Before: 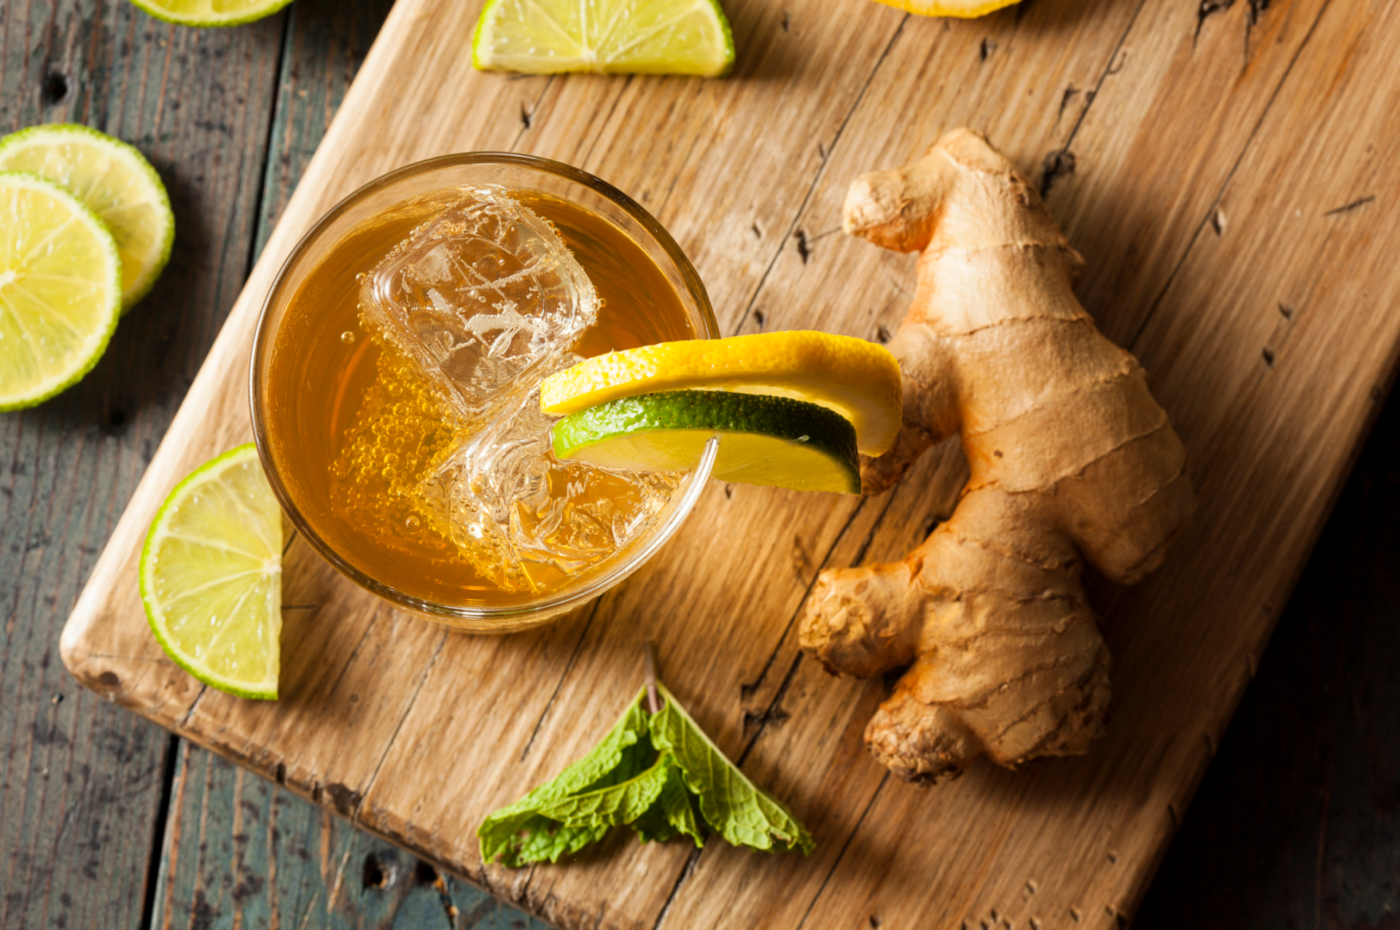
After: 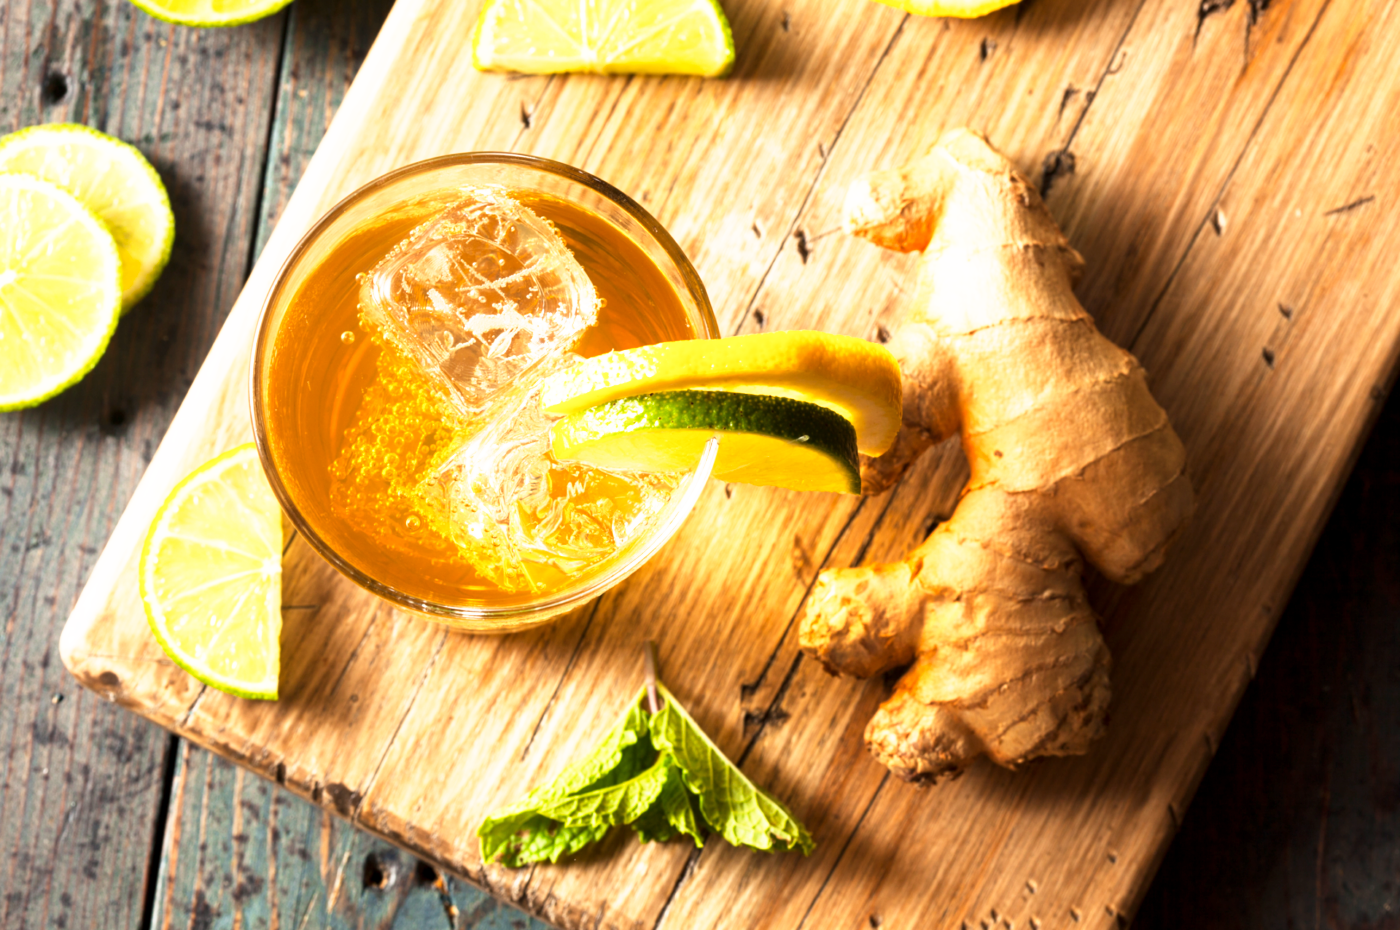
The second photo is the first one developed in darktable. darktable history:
white balance: red 1.004, blue 1.024
base curve: curves: ch0 [(0, 0) (0.495, 0.917) (1, 1)], preserve colors none
